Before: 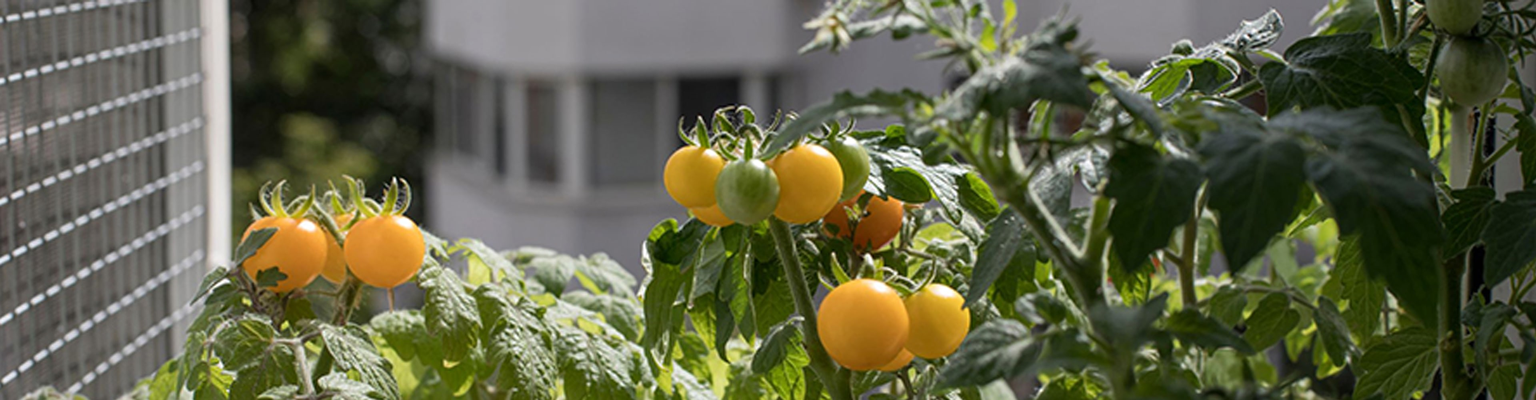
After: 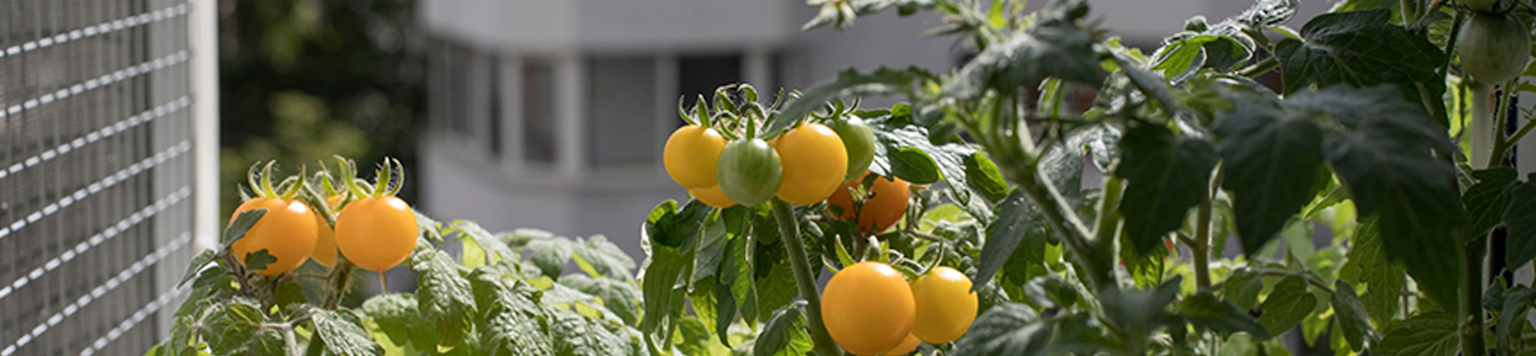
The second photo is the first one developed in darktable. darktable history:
crop: left 1.195%, top 6.15%, right 1.416%, bottom 6.909%
